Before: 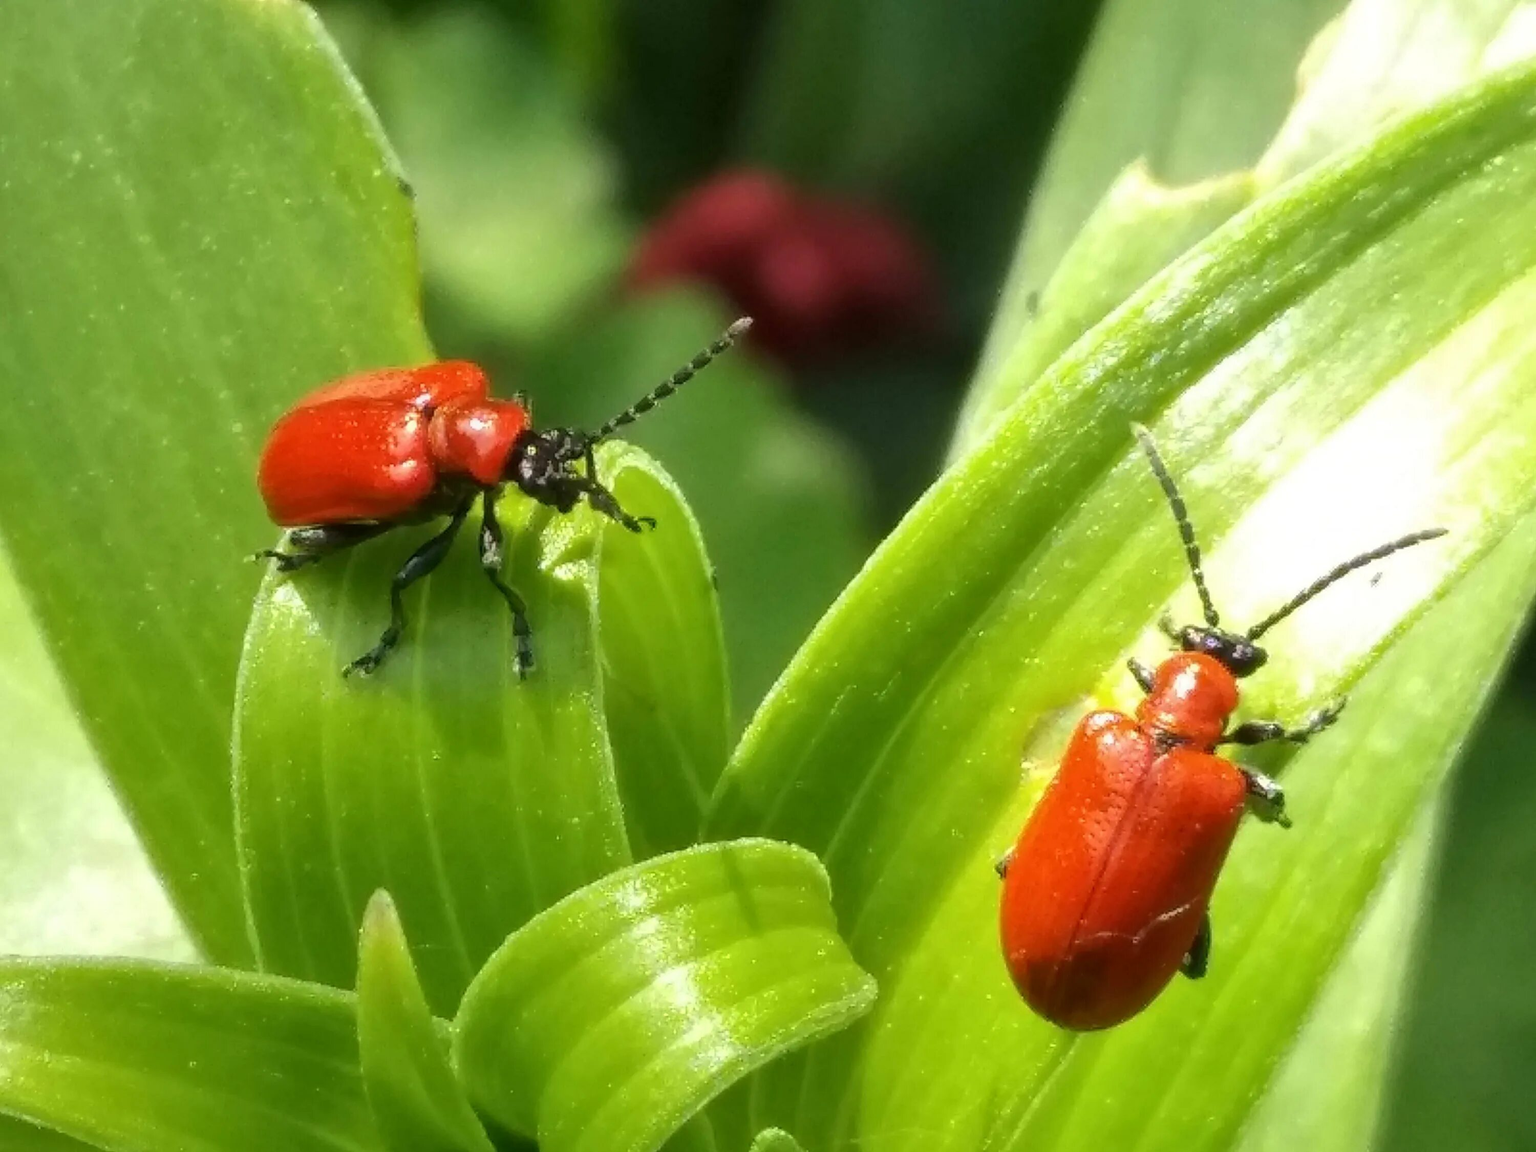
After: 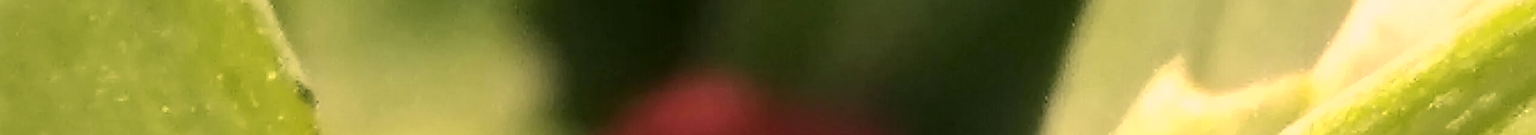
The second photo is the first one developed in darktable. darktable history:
crop and rotate: left 9.644%, top 9.491%, right 6.021%, bottom 80.509%
sharpen: on, module defaults
contrast brightness saturation: contrast 0.11, saturation -0.17
color correction: highlights a* 17.88, highlights b* 18.79
